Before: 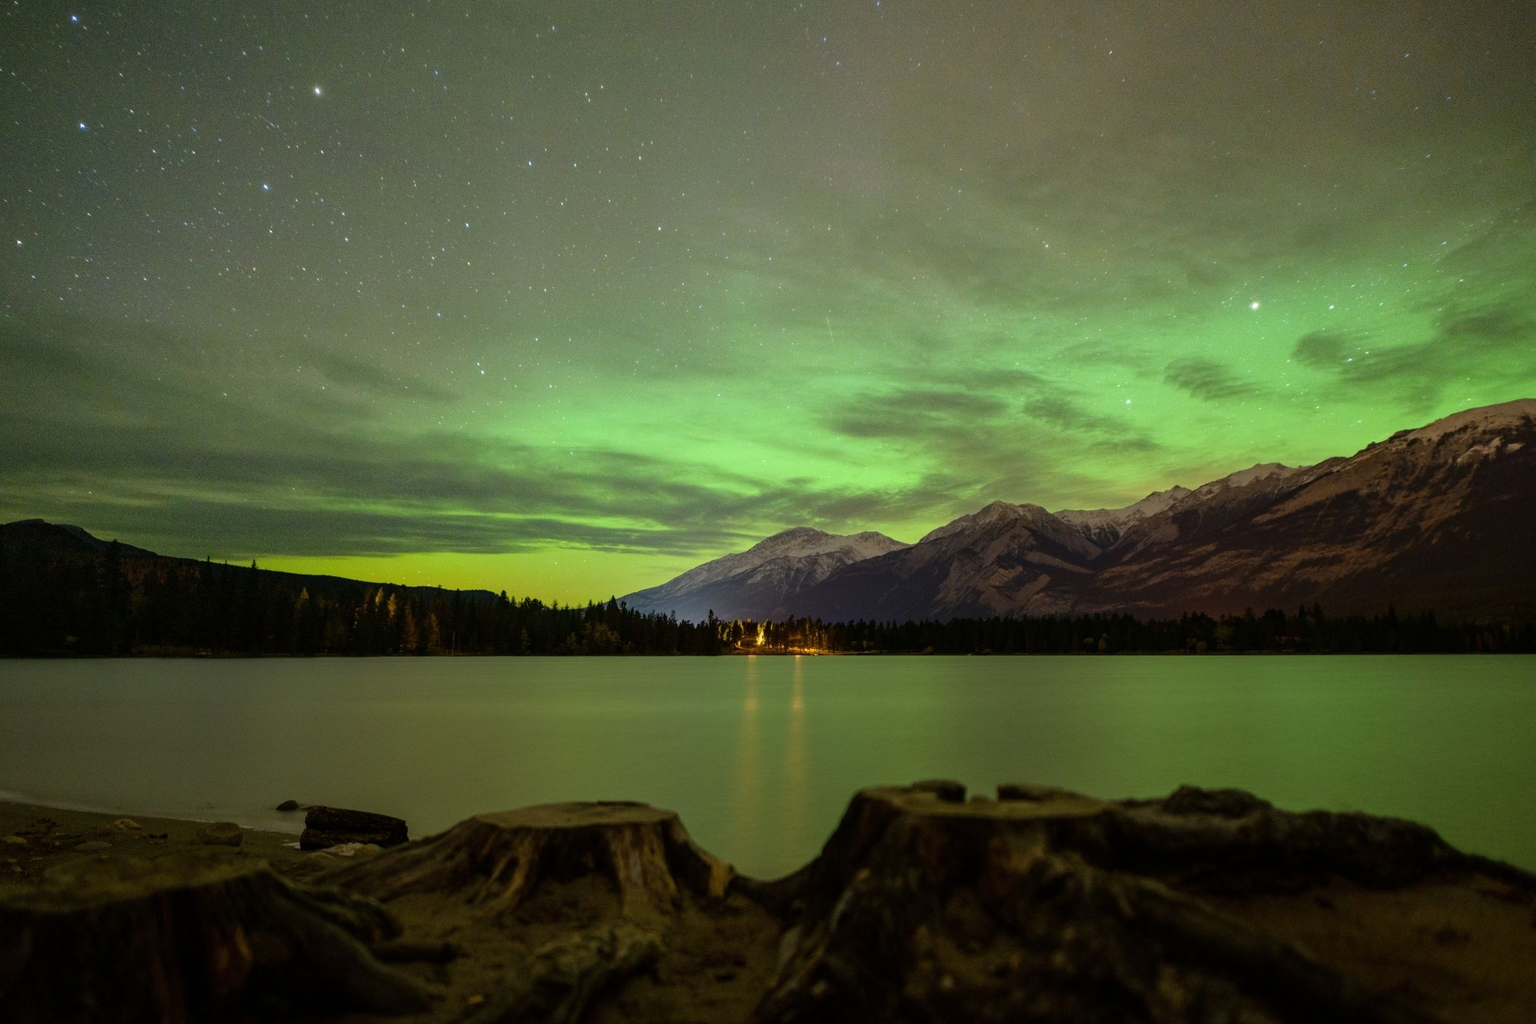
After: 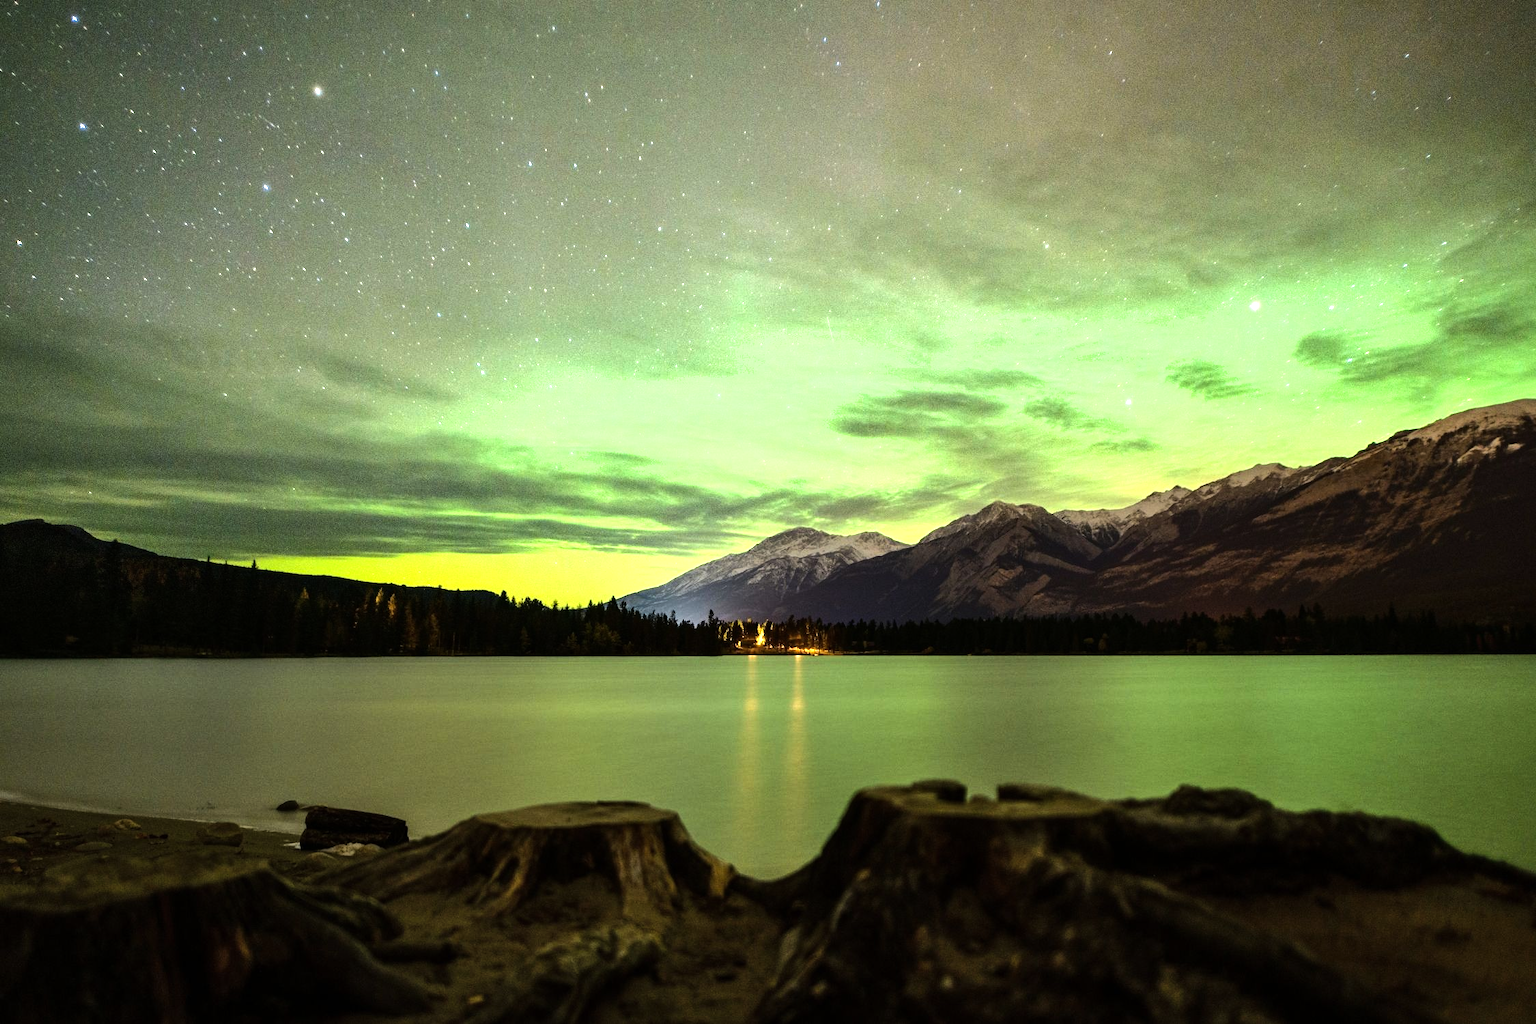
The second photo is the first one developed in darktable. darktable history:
tone equalizer: -8 EV -1.09 EV, -7 EV -1.01 EV, -6 EV -0.85 EV, -5 EV -0.592 EV, -3 EV 0.548 EV, -2 EV 0.862 EV, -1 EV 1.01 EV, +0 EV 1.08 EV, edges refinement/feathering 500, mask exposure compensation -1.57 EV, preserve details no
shadows and highlights: shadows 34.55, highlights -34.8, soften with gaussian
exposure: exposure 0.654 EV, compensate highlight preservation false
